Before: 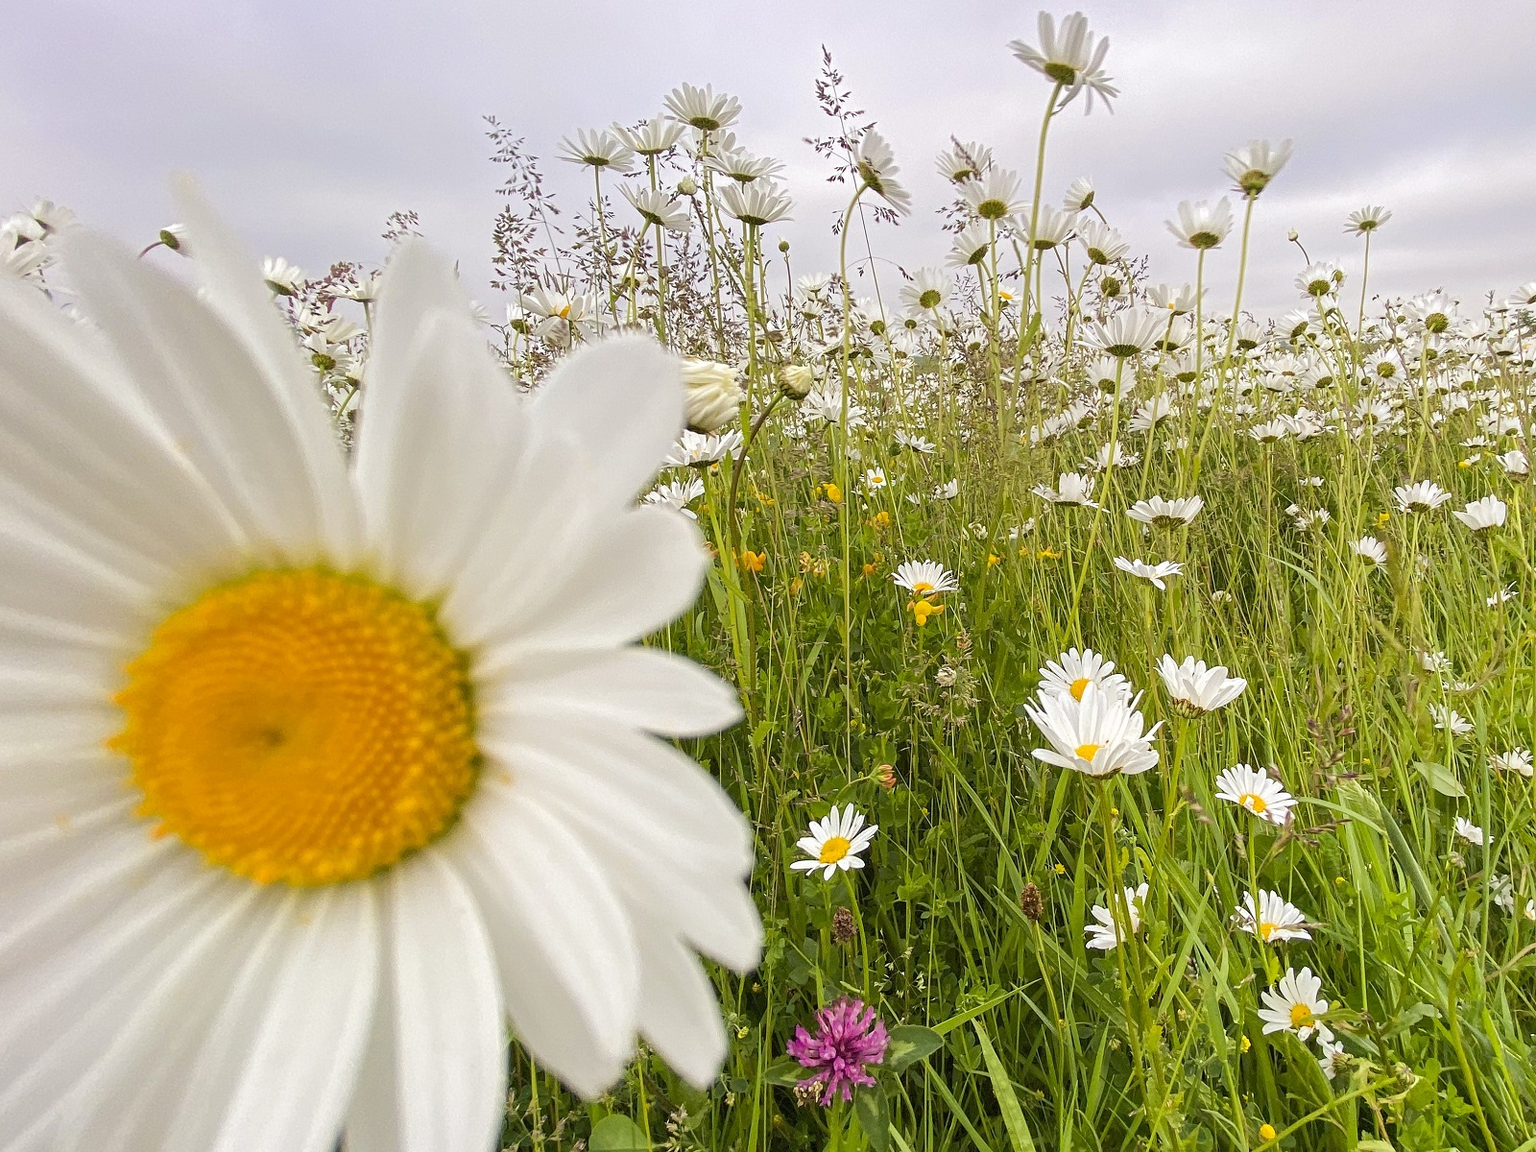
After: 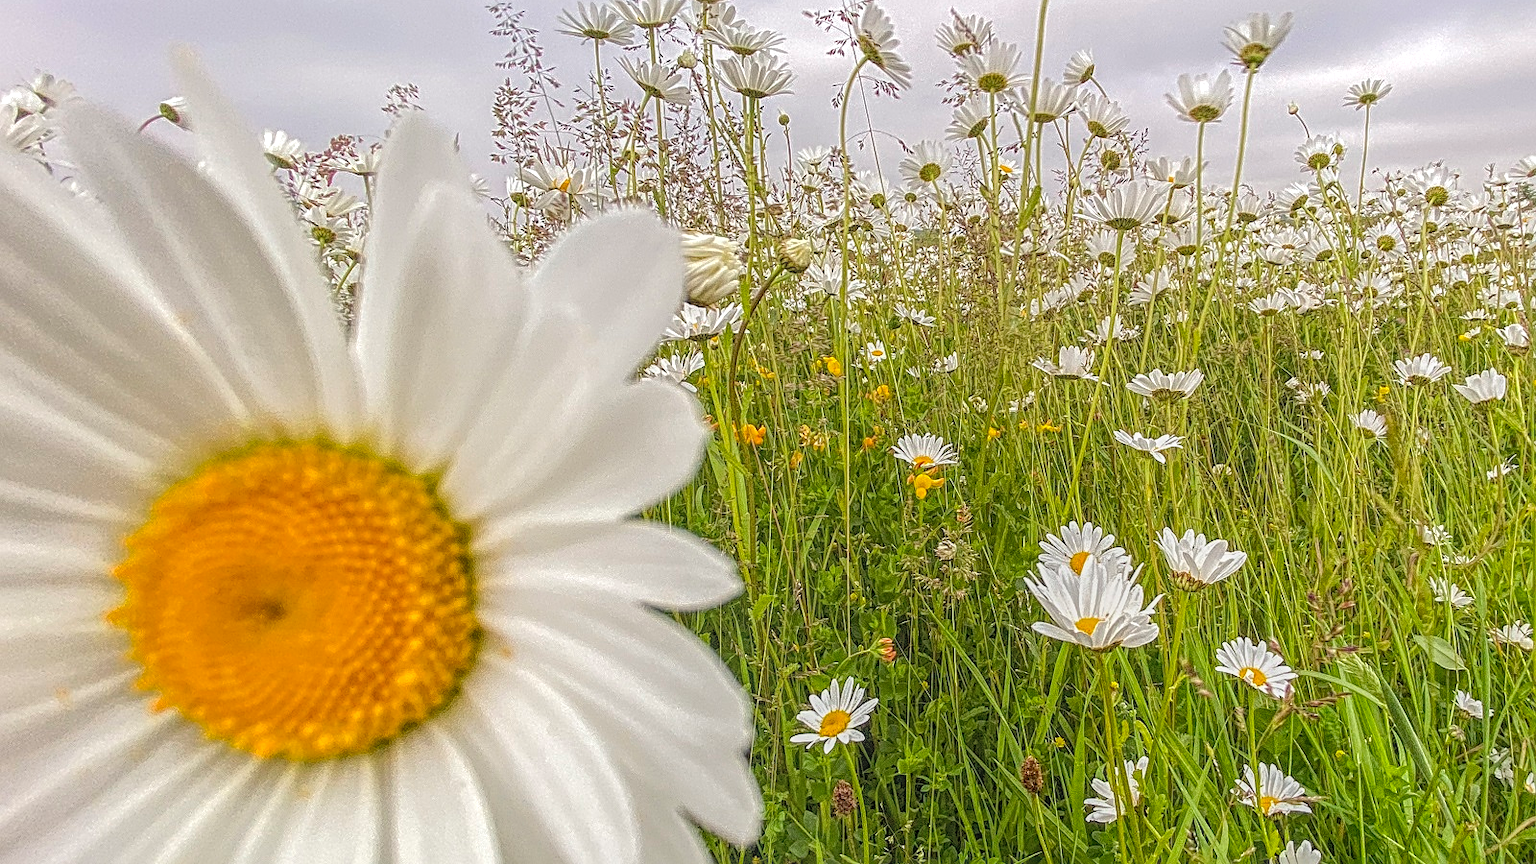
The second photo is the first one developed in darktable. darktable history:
crop: top 11.038%, bottom 13.962%
local contrast: highlights 20%, shadows 30%, detail 200%, midtone range 0.2
sharpen: radius 2.767
